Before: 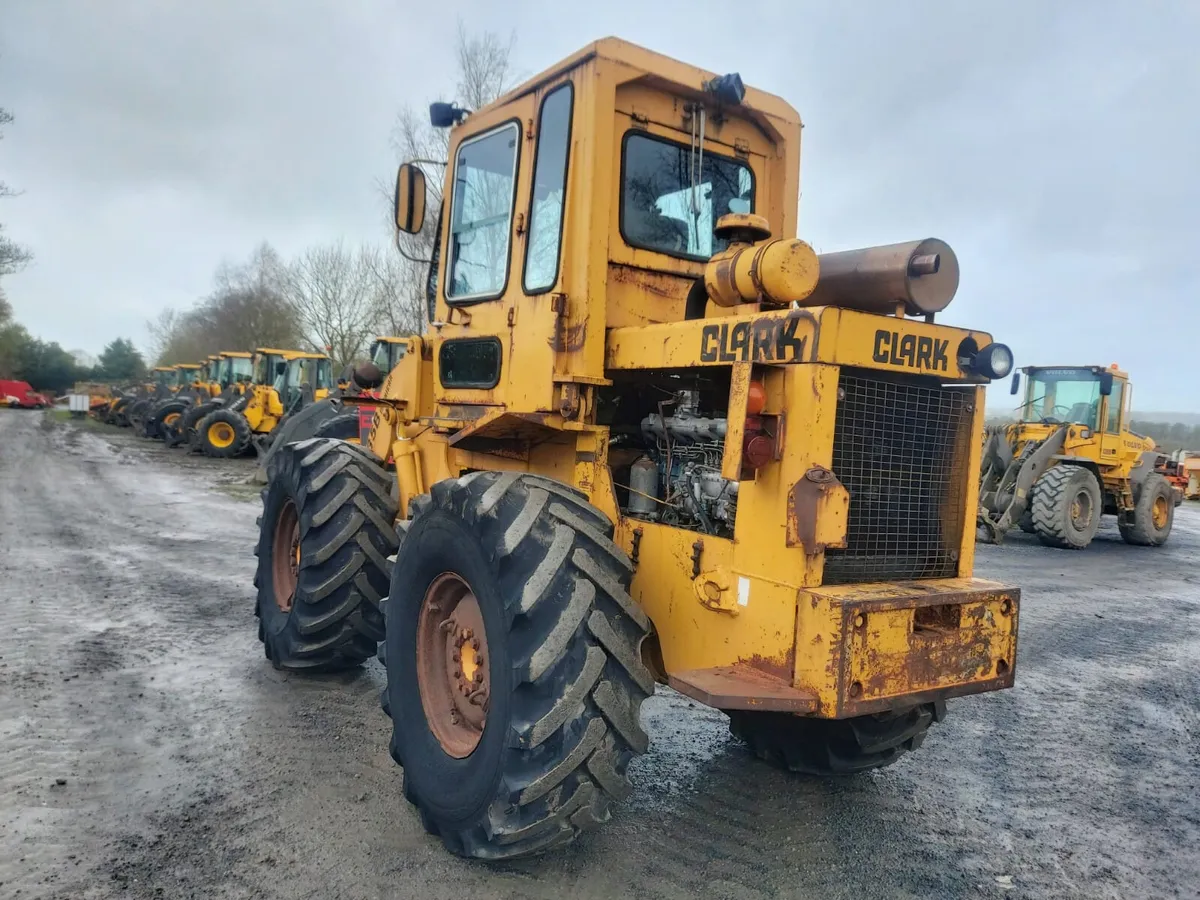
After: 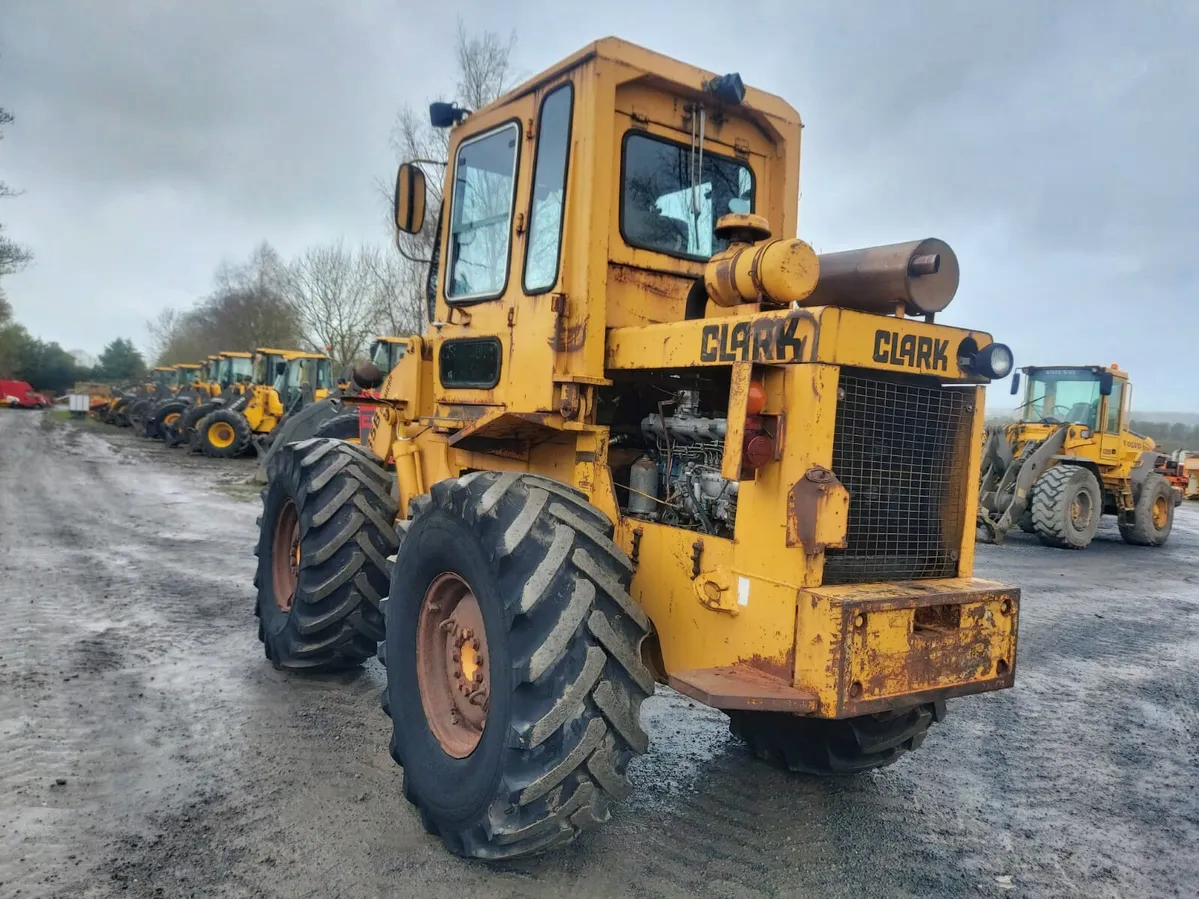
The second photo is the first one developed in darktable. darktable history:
shadows and highlights: soften with gaussian
crop and rotate: left 0.063%, bottom 0.008%
